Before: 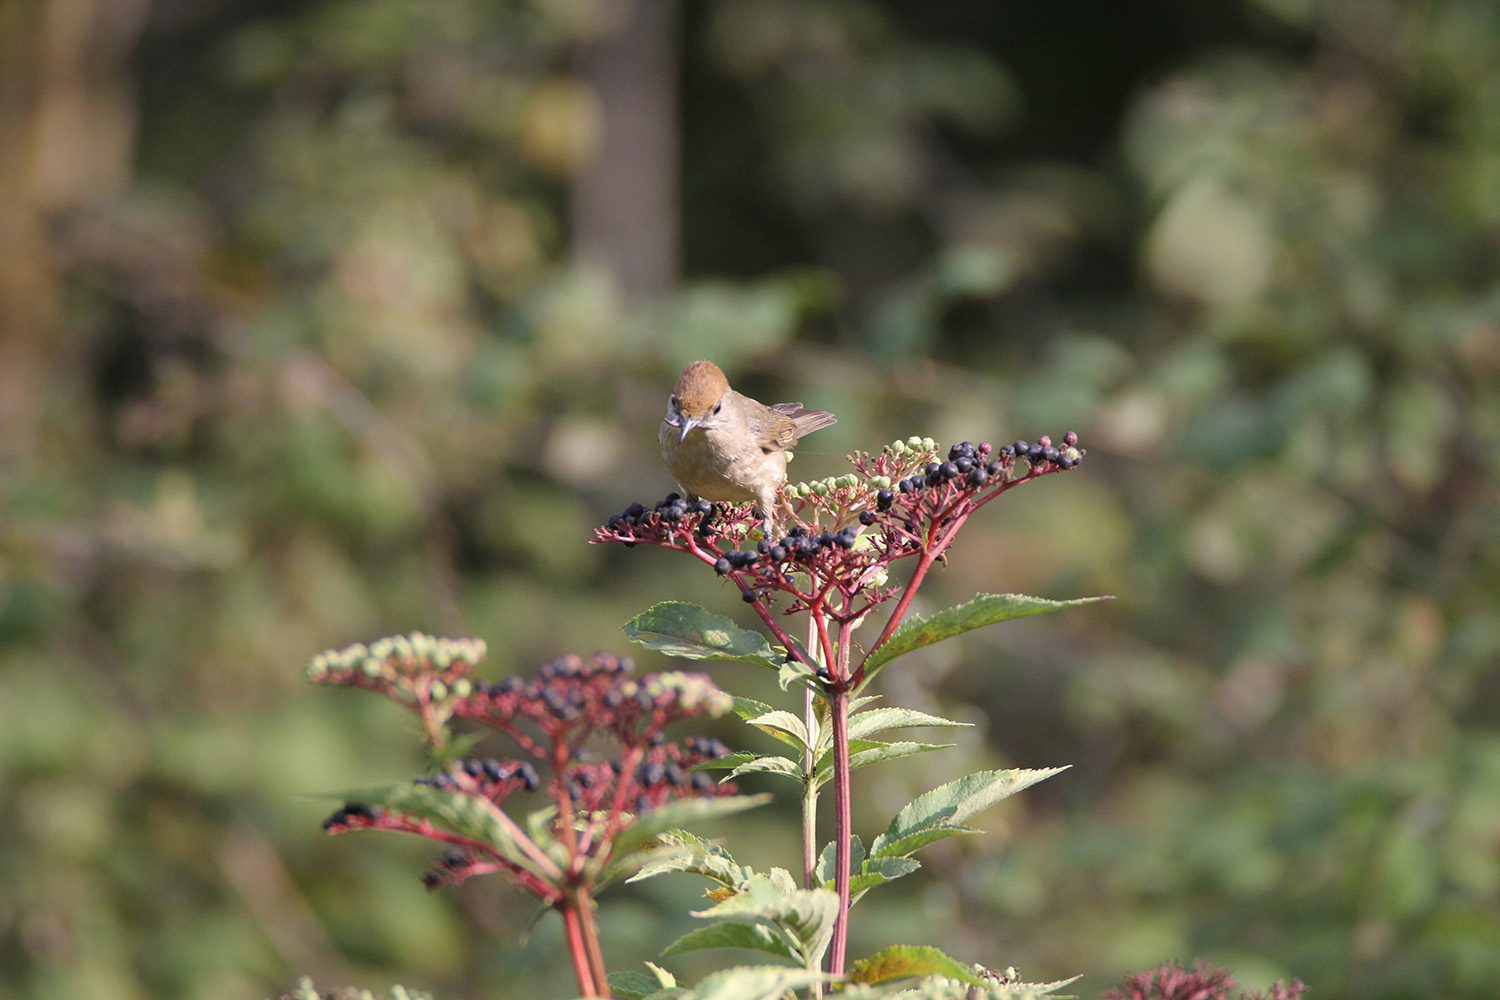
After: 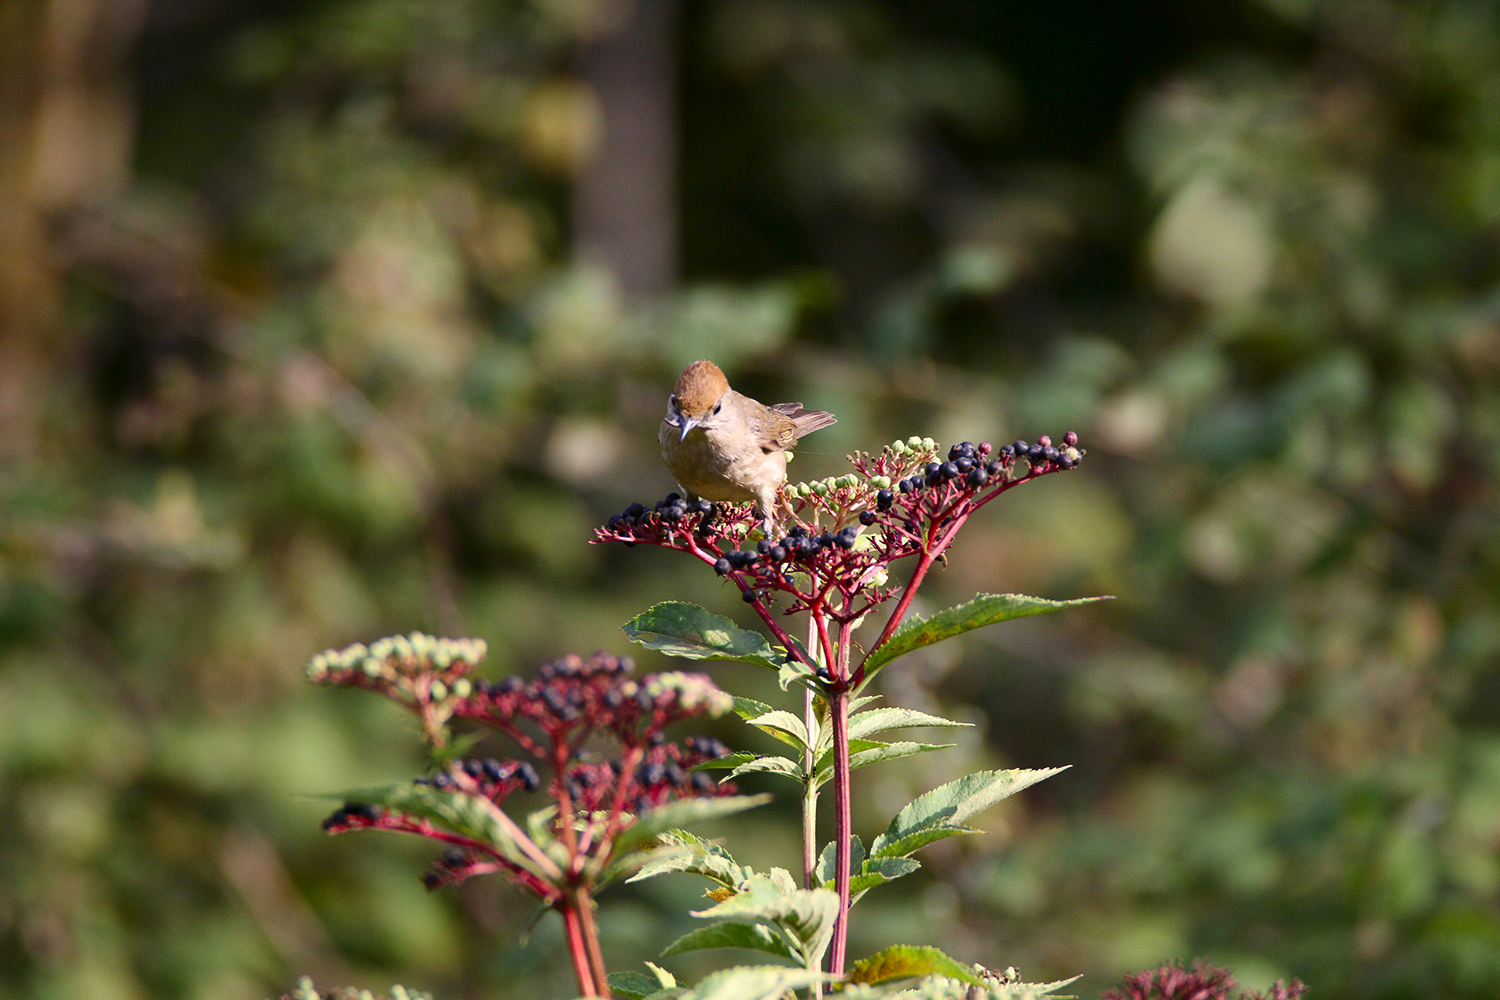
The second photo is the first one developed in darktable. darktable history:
contrast brightness saturation: contrast 0.188, brightness -0.11, saturation 0.21
